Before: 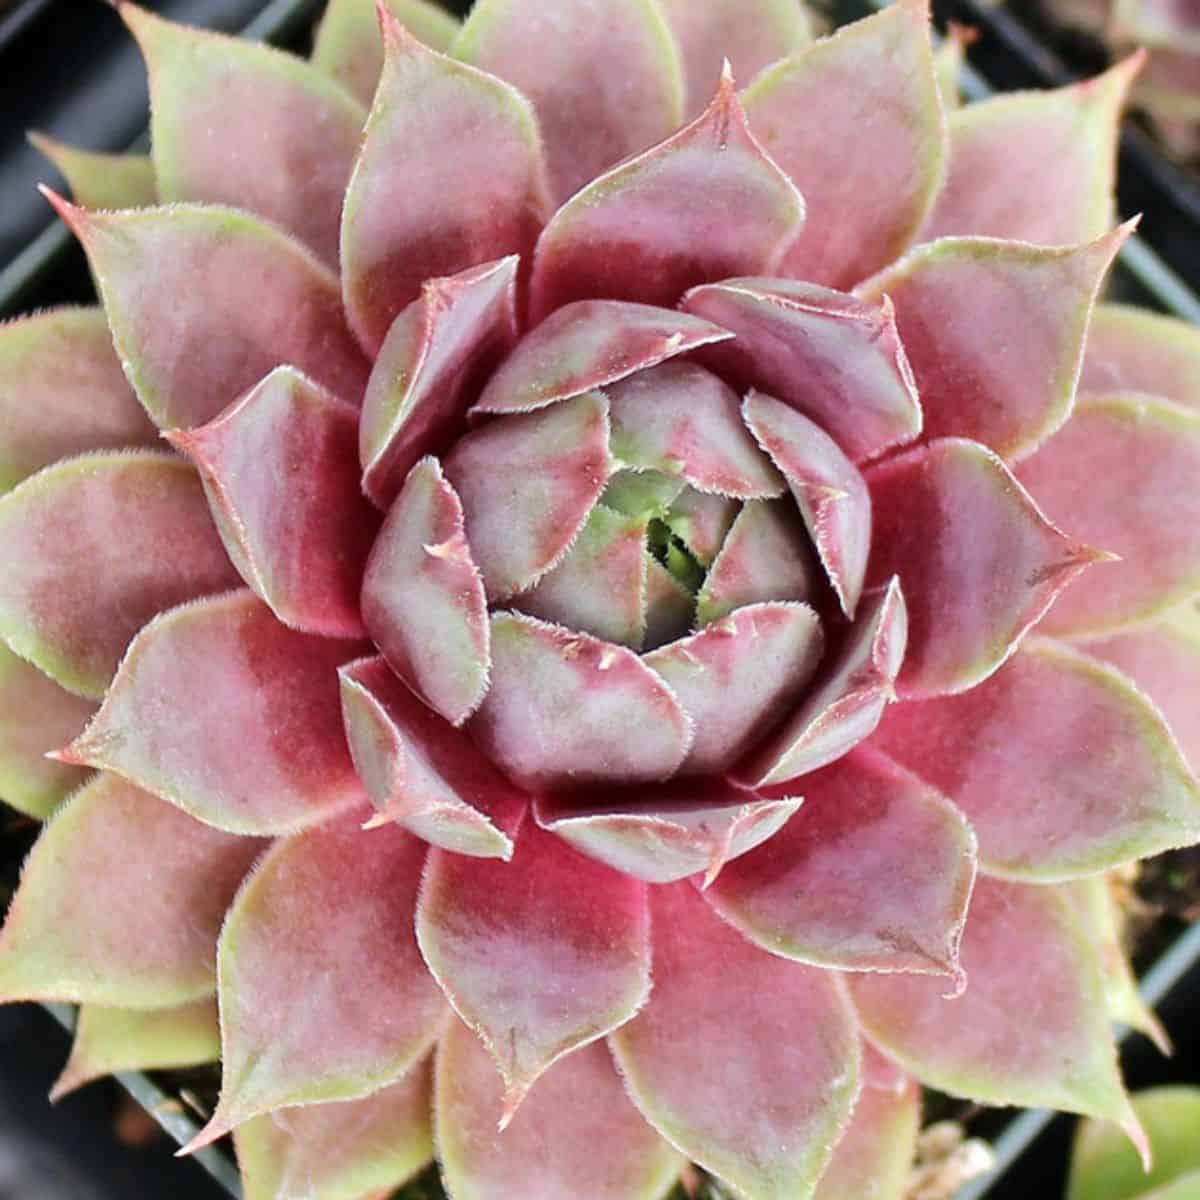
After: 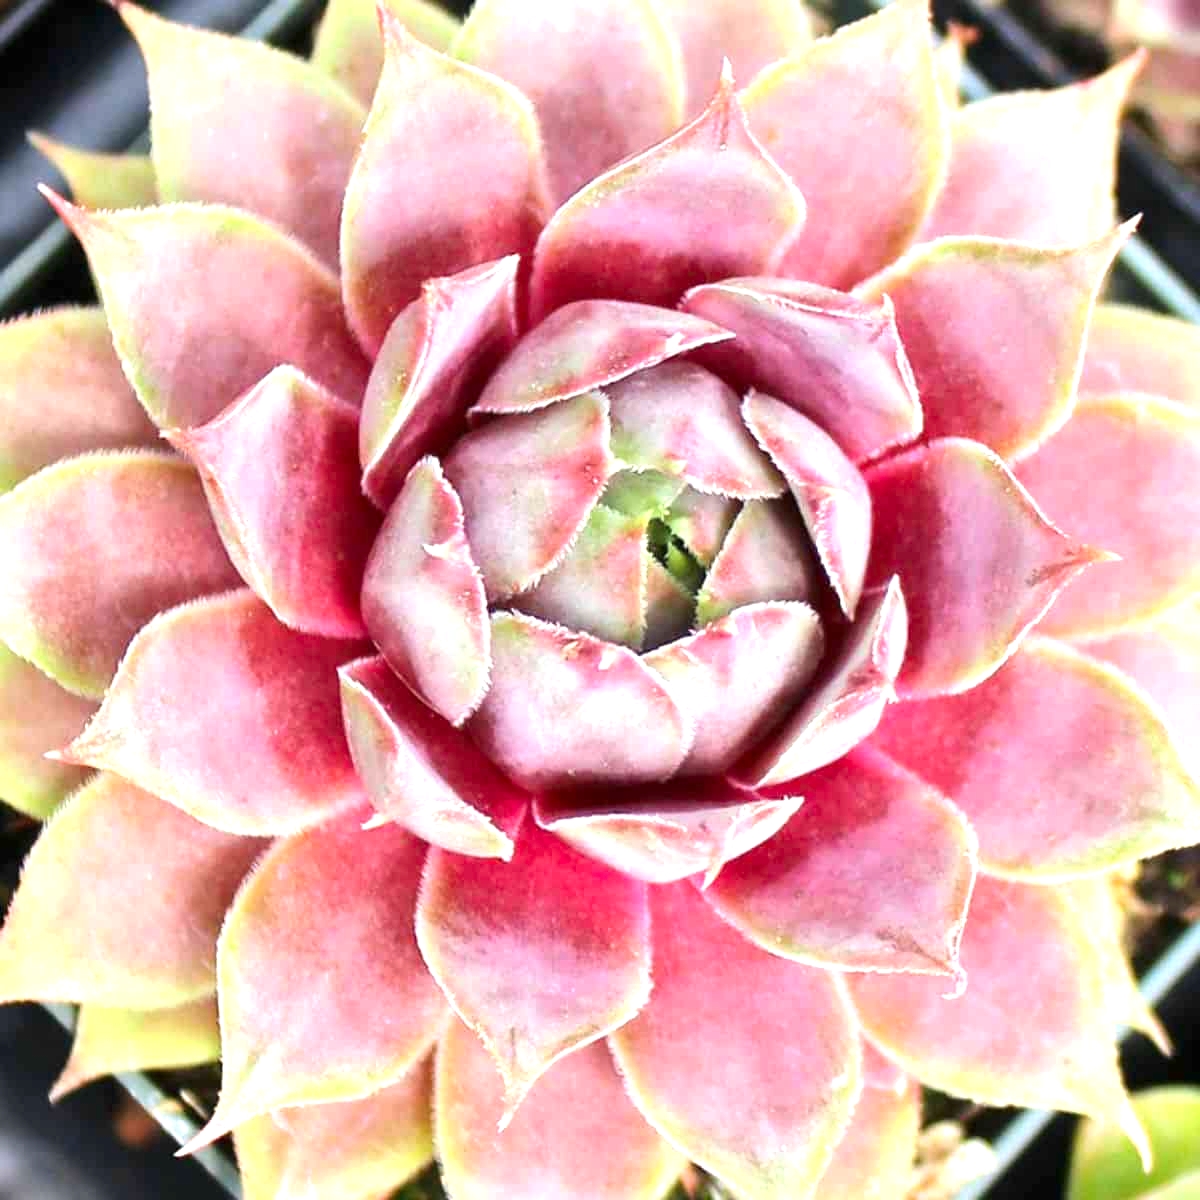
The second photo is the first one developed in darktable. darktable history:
exposure: black level correction 0, exposure 0.948 EV, compensate exposure bias true, compensate highlight preservation false
contrast brightness saturation: contrast 0.038, saturation 0.156
